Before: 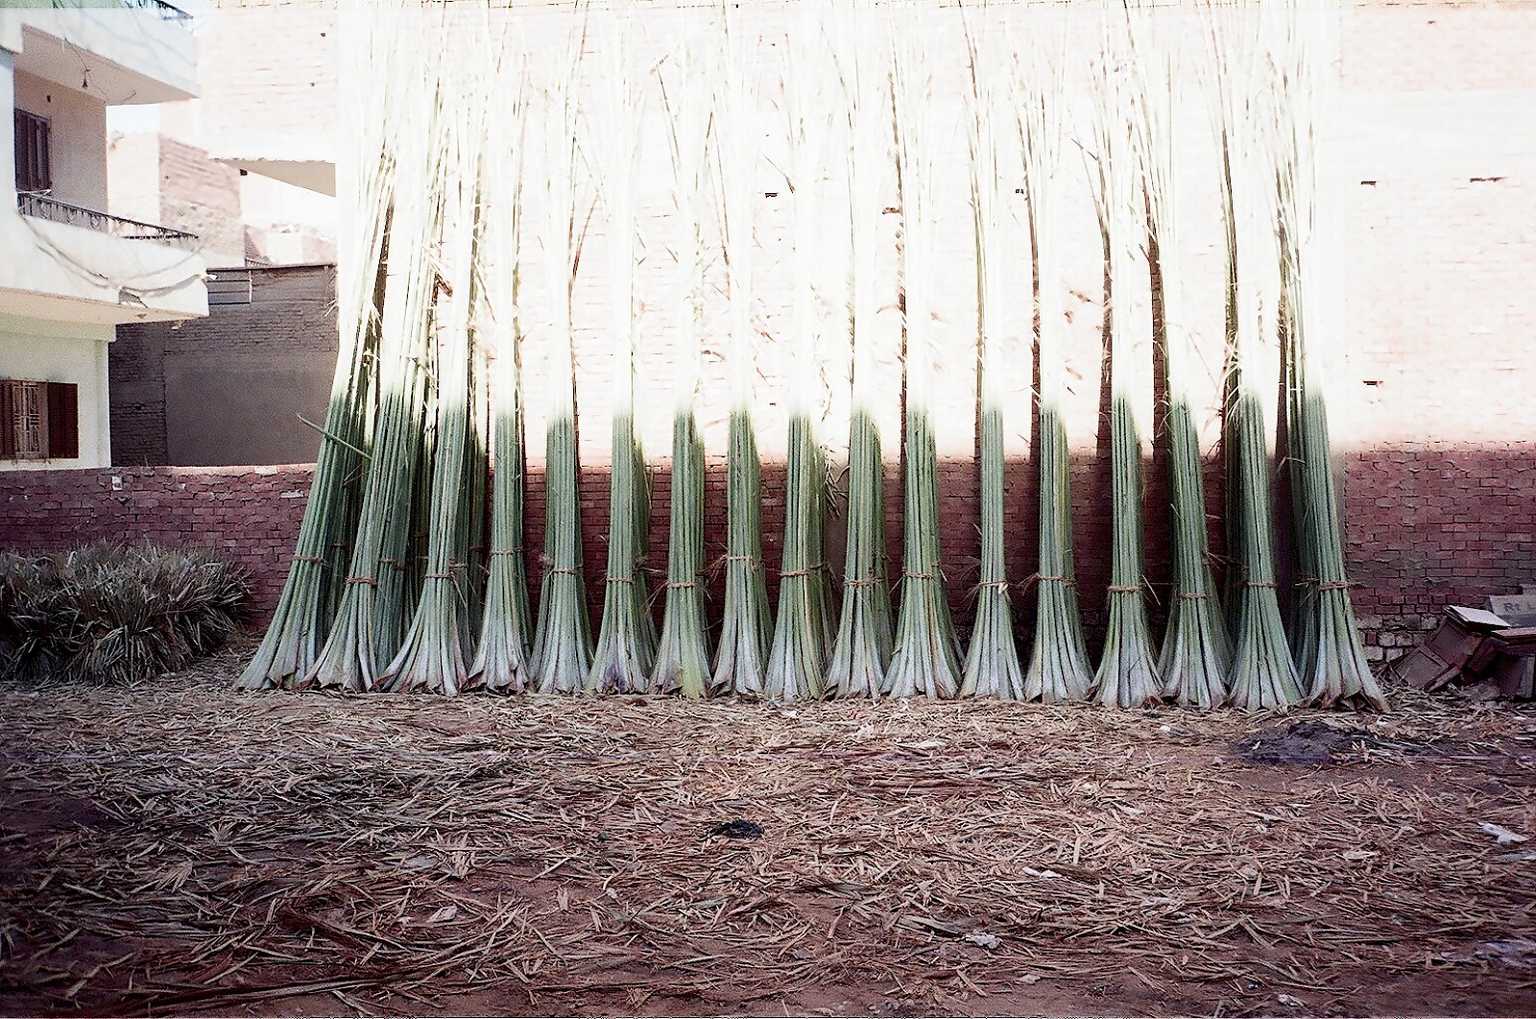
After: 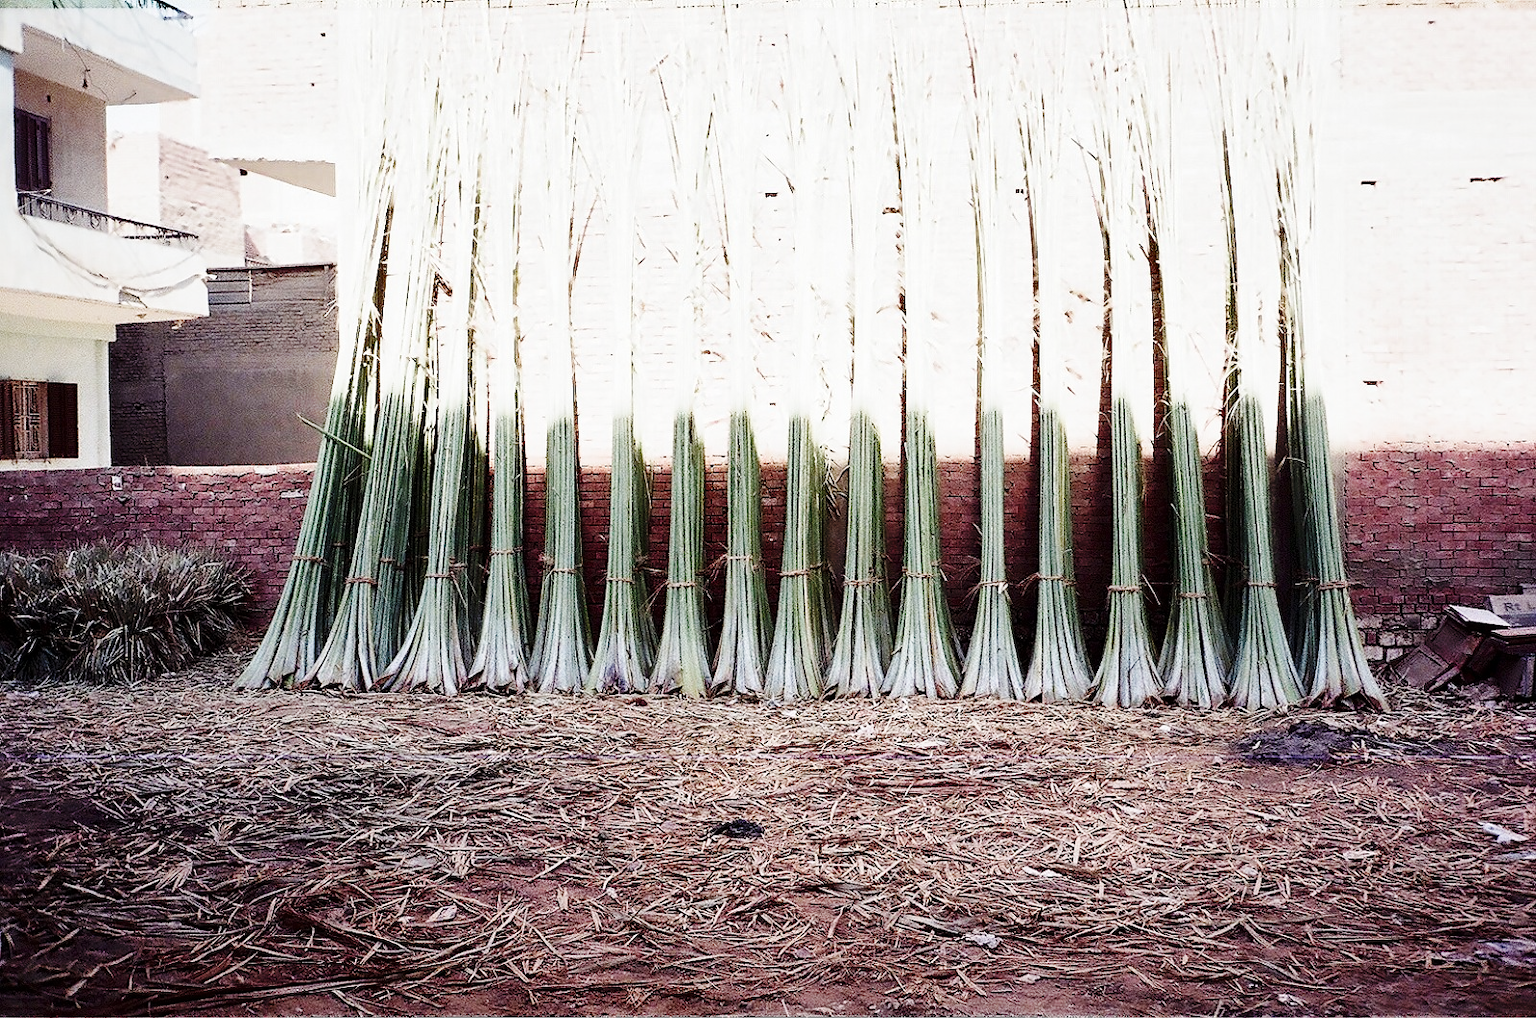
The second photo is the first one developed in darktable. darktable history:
contrast brightness saturation: saturation -0.049
shadows and highlights: soften with gaussian
base curve: curves: ch0 [(0, 0) (0.036, 0.025) (0.121, 0.166) (0.206, 0.329) (0.605, 0.79) (1, 1)], preserve colors none
